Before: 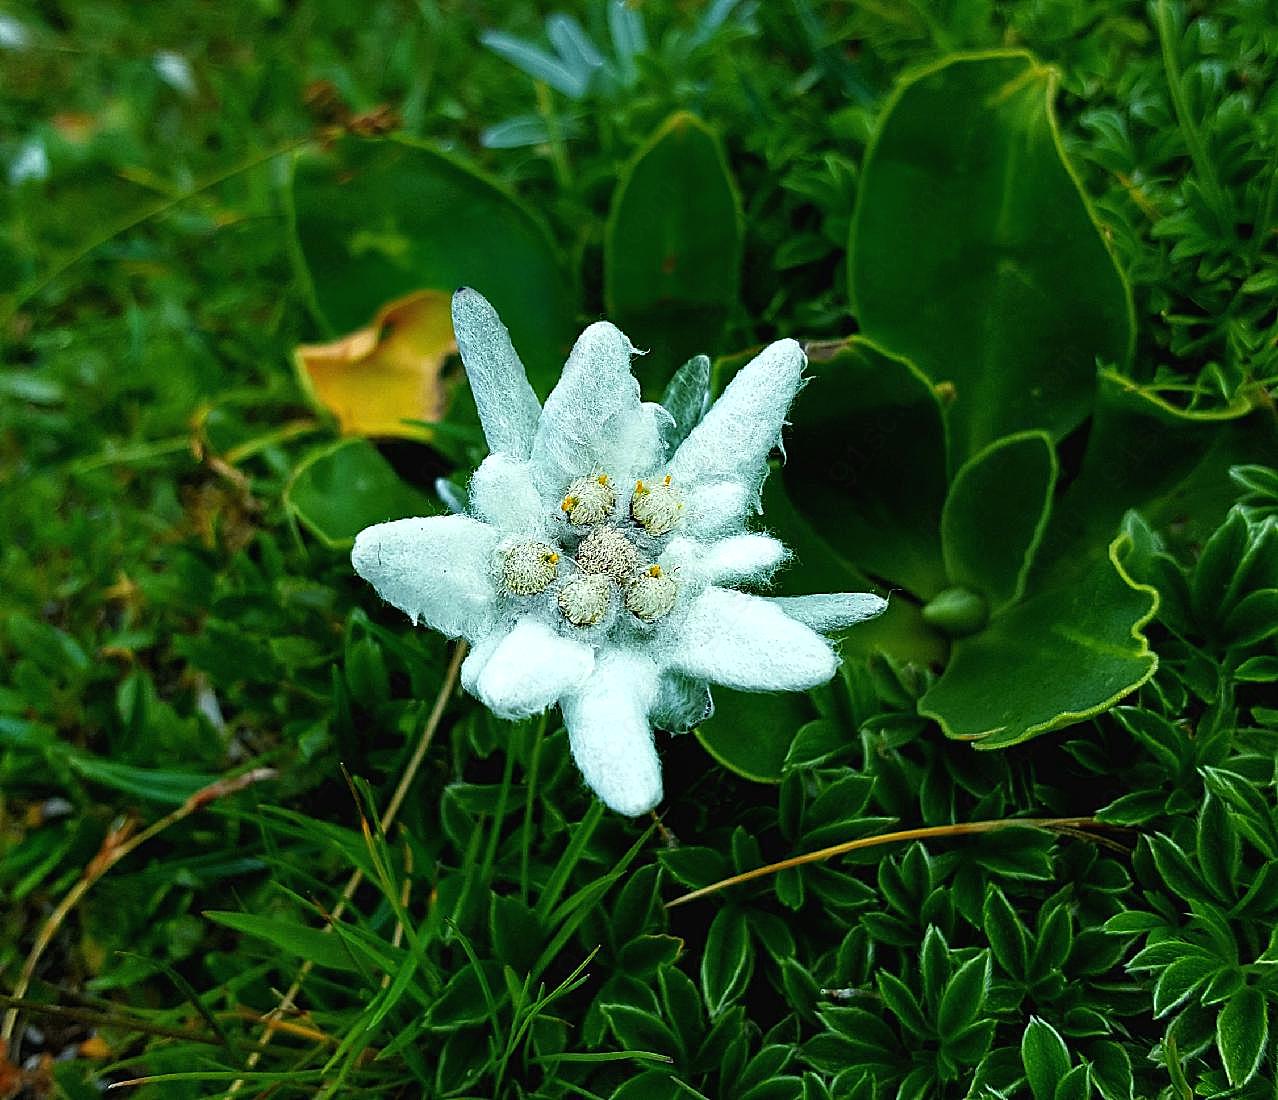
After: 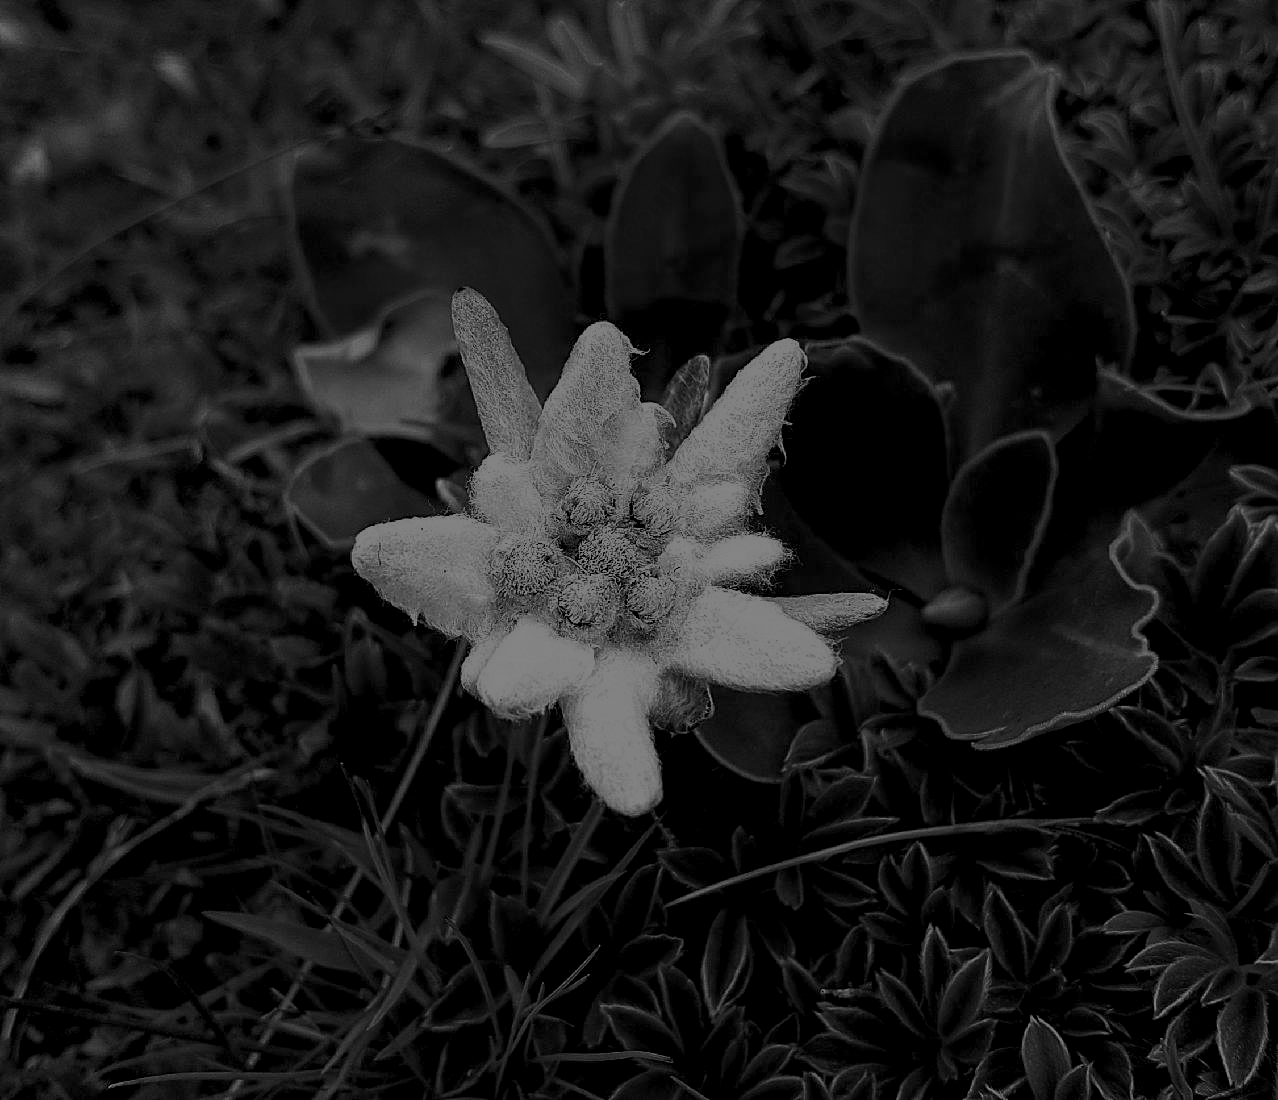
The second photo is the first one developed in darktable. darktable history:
local contrast: highlights 100%, shadows 100%, detail 120%, midtone range 0.2
base curve: curves: ch0 [(0, 0) (0.303, 0.277) (1, 1)]
colorize: hue 194.4°, saturation 29%, source mix 61.75%, lightness 3.98%, version 1
monochrome: on, module defaults
